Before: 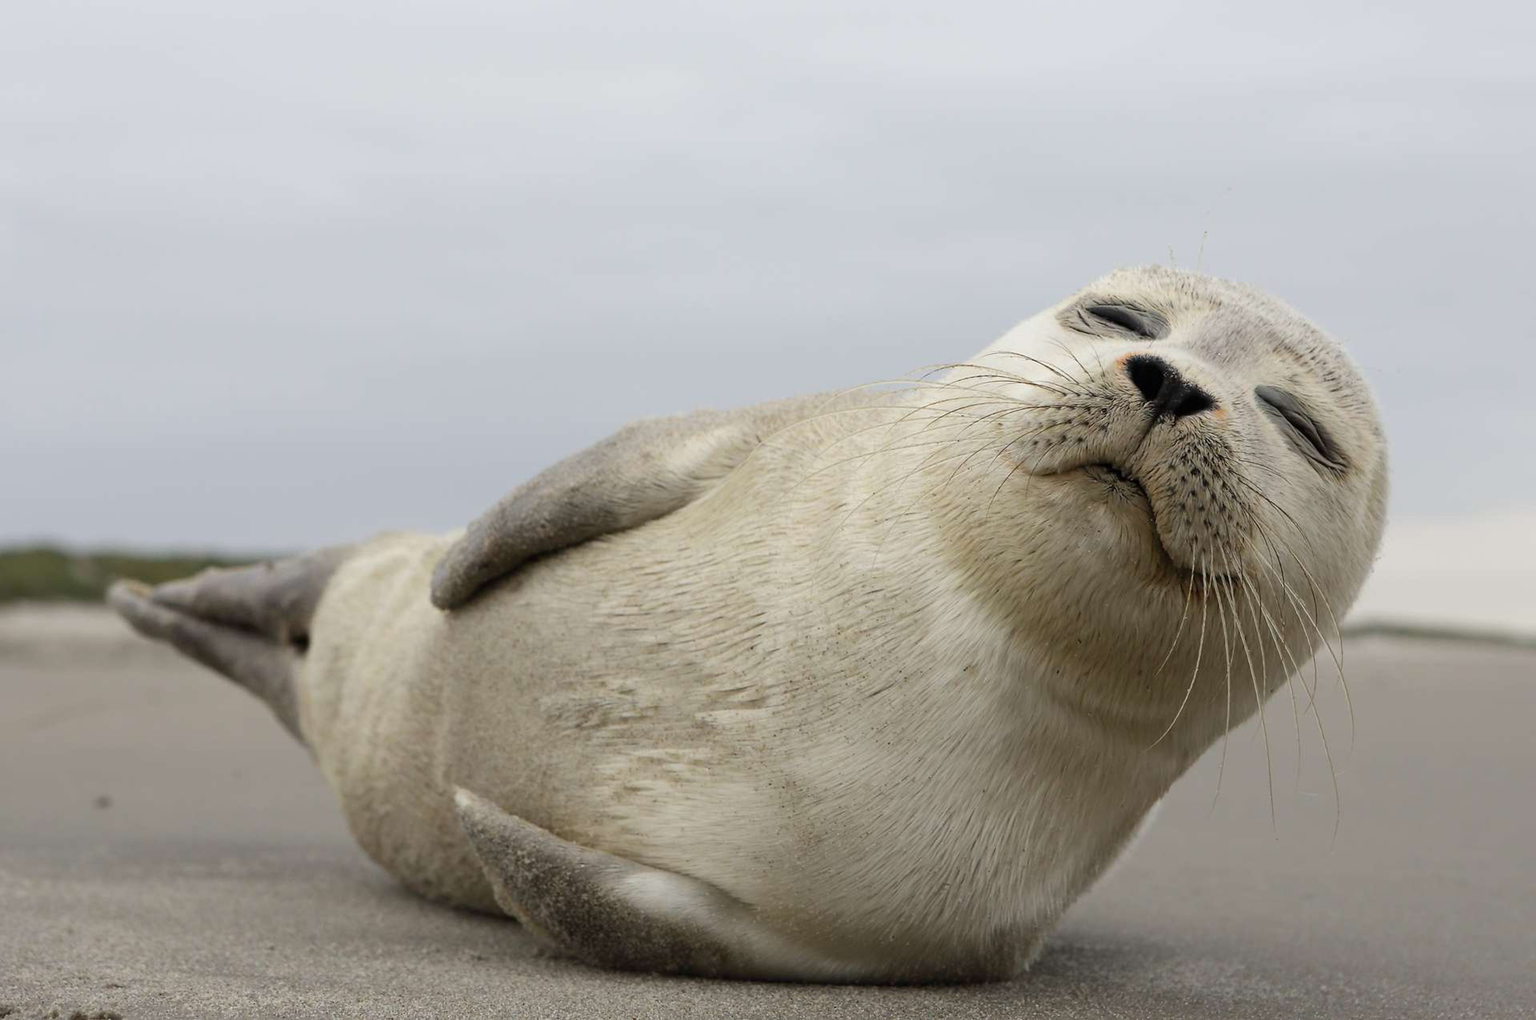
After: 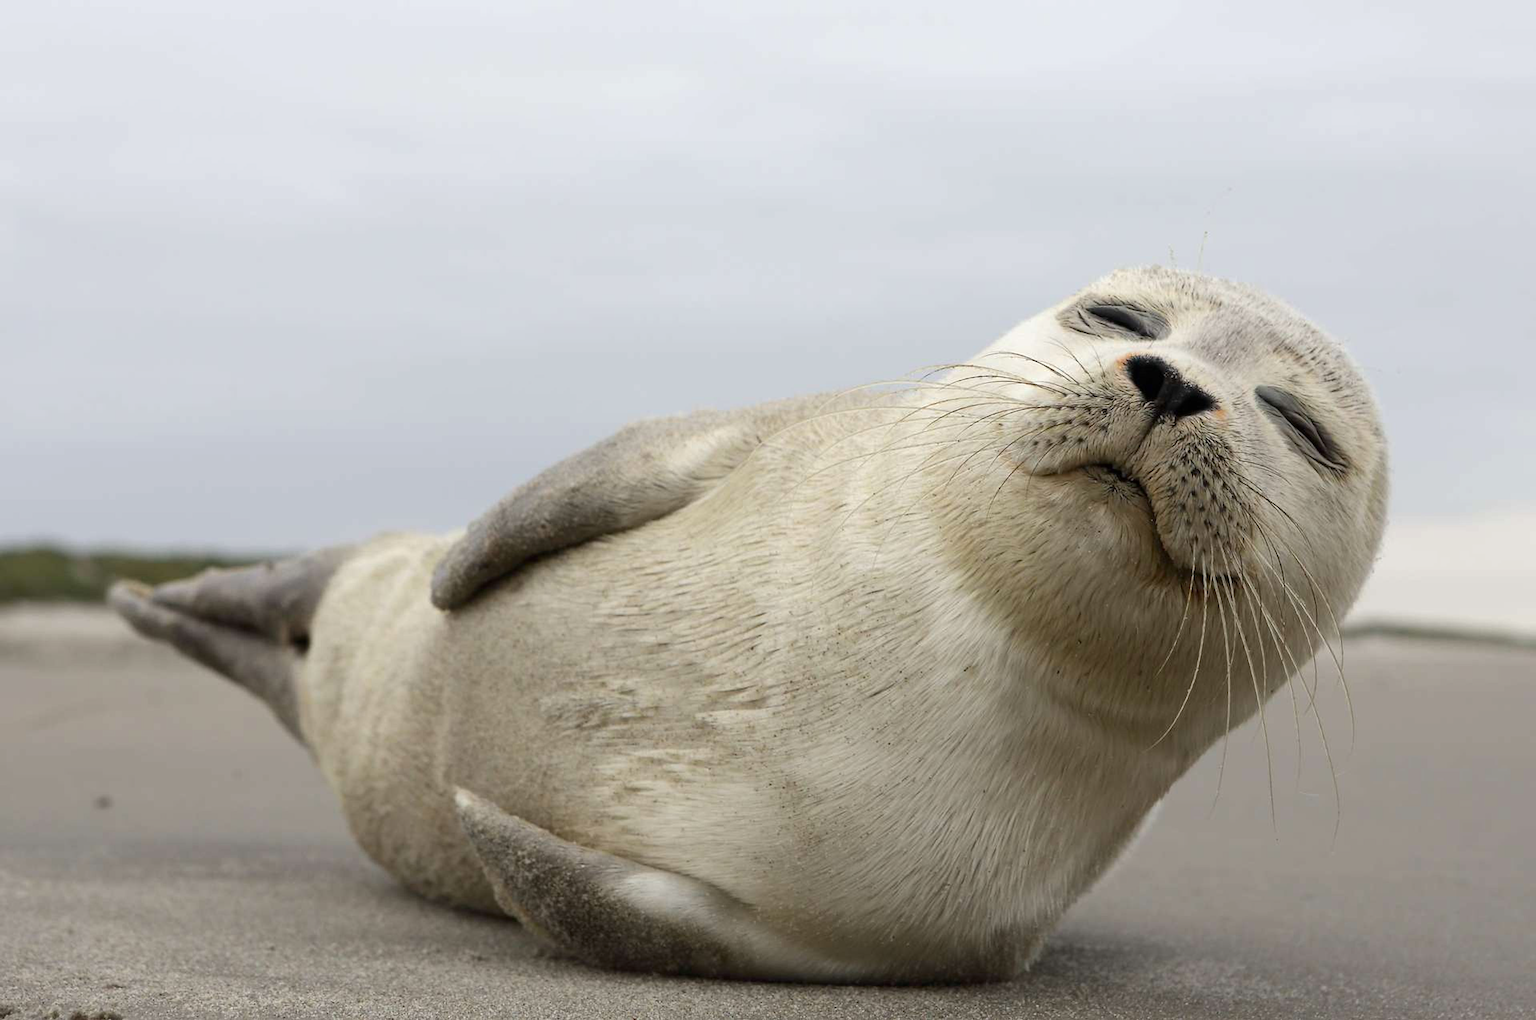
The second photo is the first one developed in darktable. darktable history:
contrast brightness saturation: contrast 0.035, brightness -0.04
exposure: exposure 0.198 EV, compensate exposure bias true, compensate highlight preservation false
